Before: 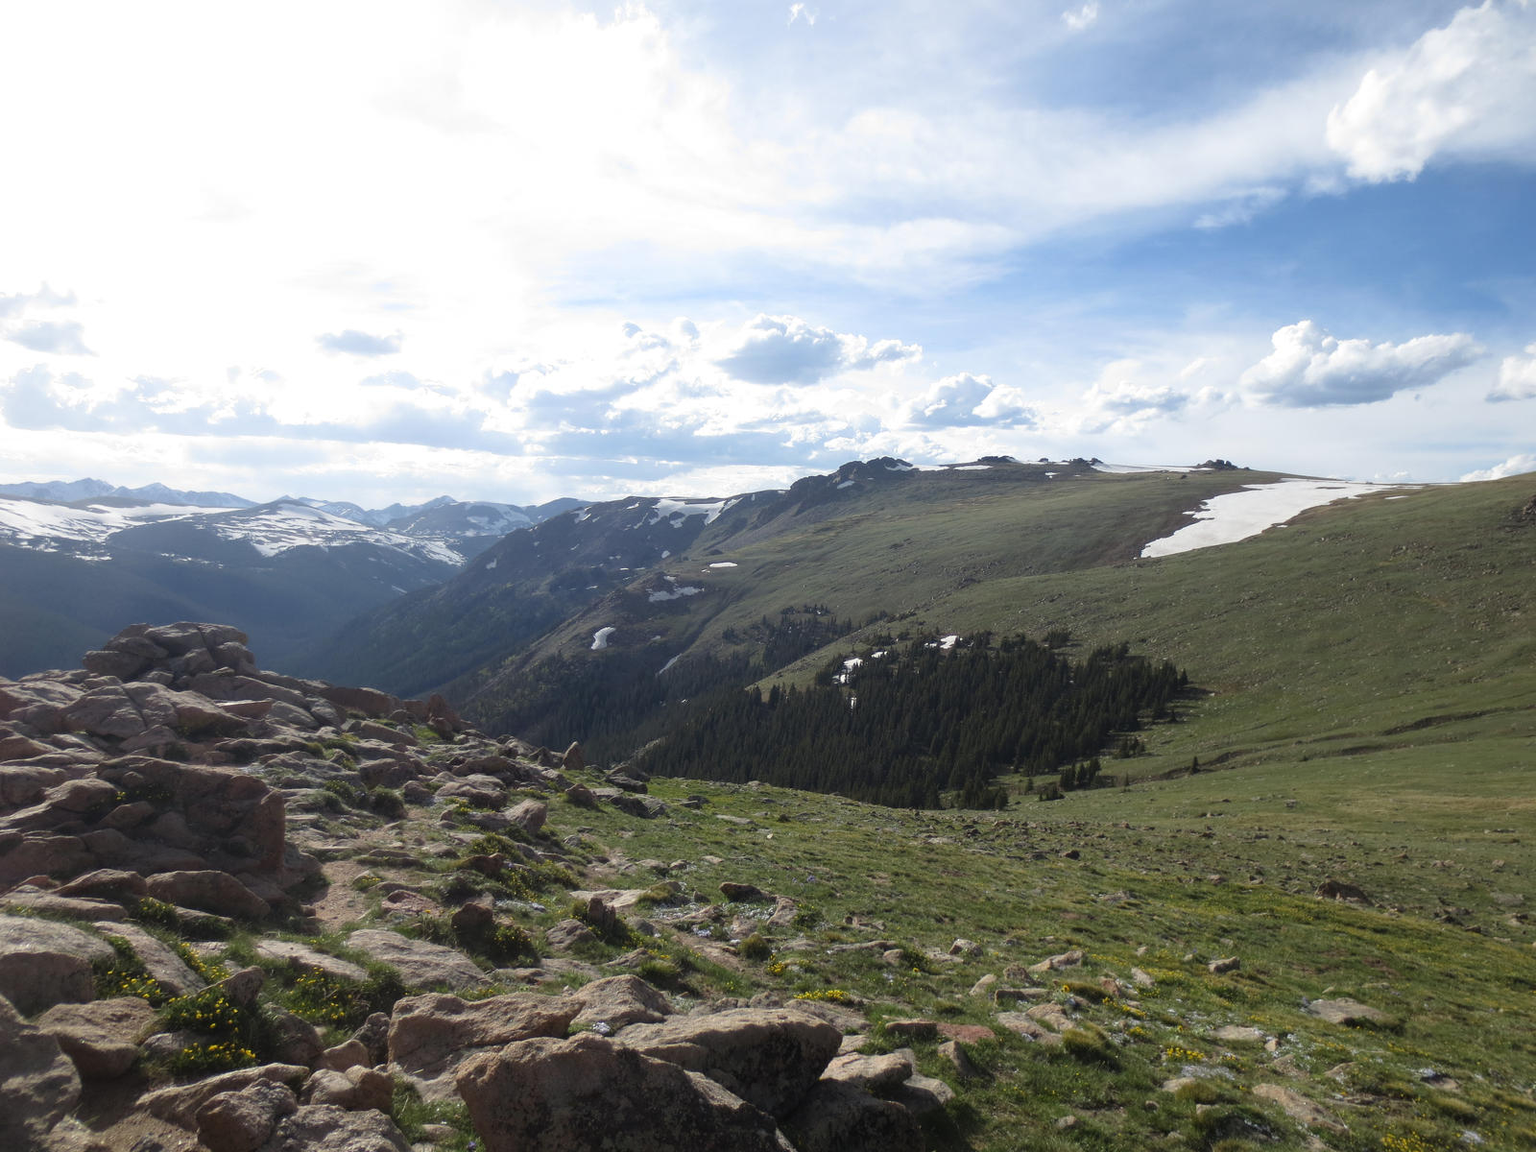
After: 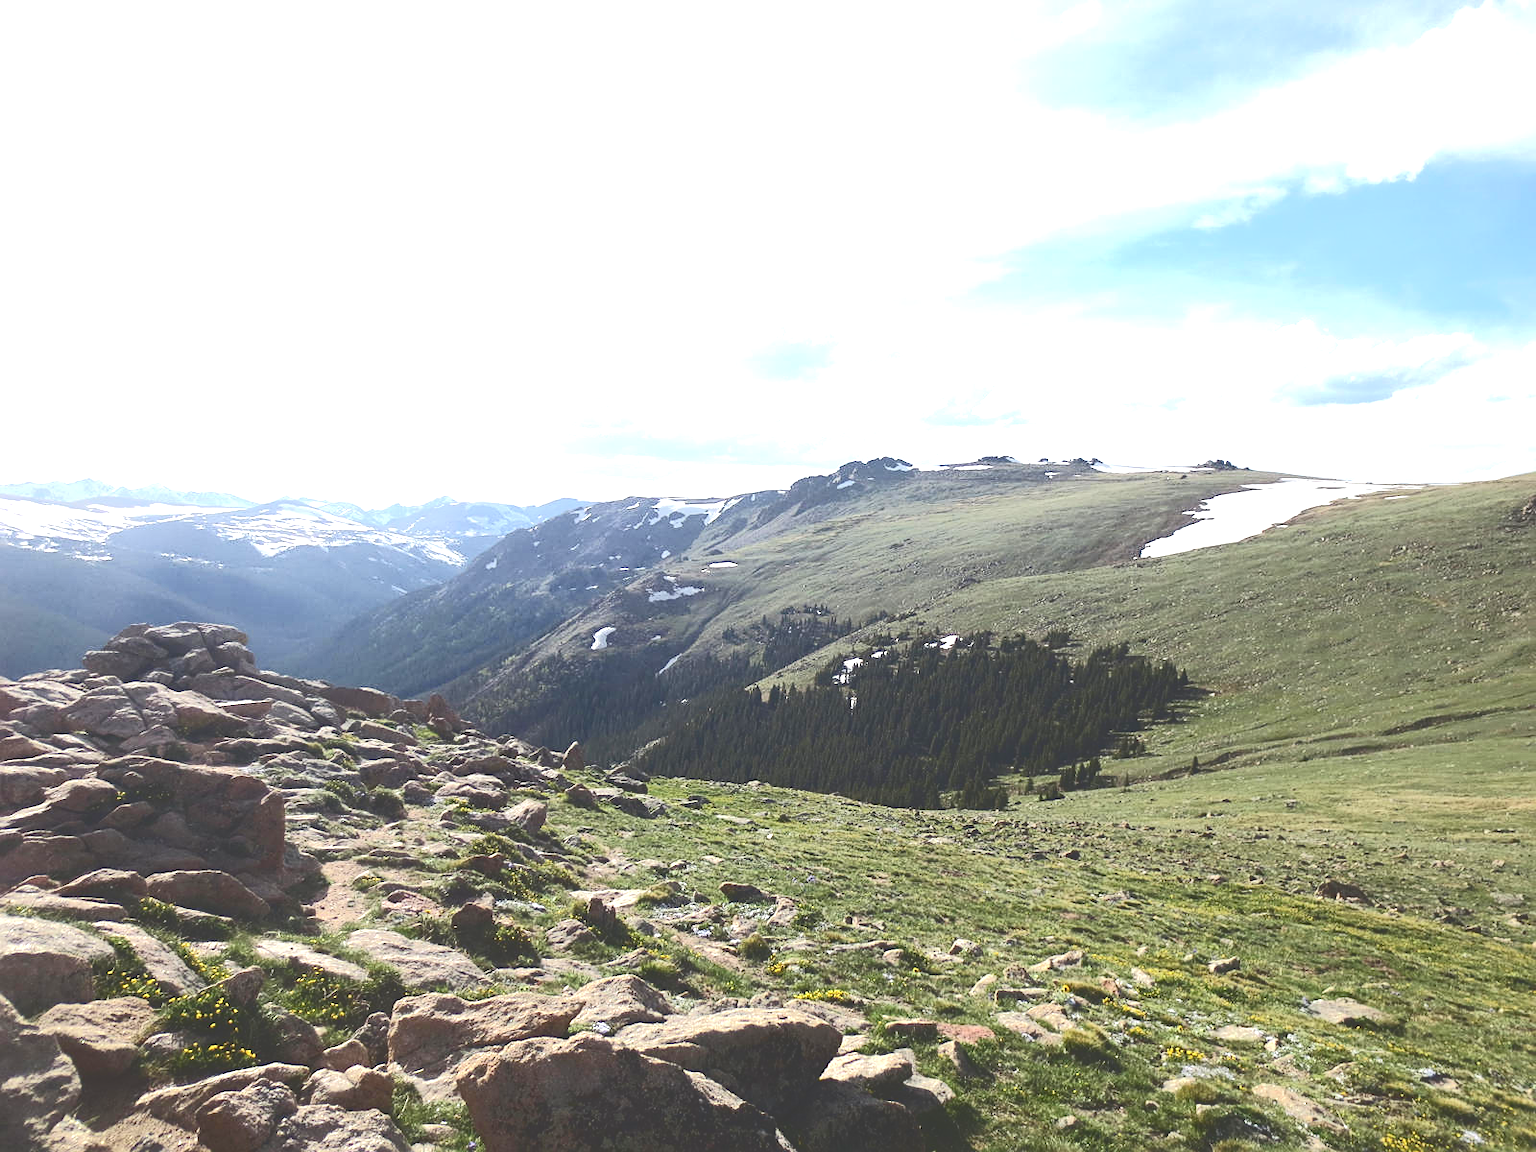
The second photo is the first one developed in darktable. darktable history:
tone curve: curves: ch0 [(0, 0) (0.003, 0.231) (0.011, 0.231) (0.025, 0.231) (0.044, 0.231) (0.069, 0.235) (0.1, 0.24) (0.136, 0.246) (0.177, 0.256) (0.224, 0.279) (0.277, 0.313) (0.335, 0.354) (0.399, 0.428) (0.468, 0.514) (0.543, 0.61) (0.623, 0.728) (0.709, 0.808) (0.801, 0.873) (0.898, 0.909) (1, 1)], color space Lab, independent channels, preserve colors none
sharpen: on, module defaults
exposure: black level correction 0, exposure 1.105 EV, compensate highlight preservation false
